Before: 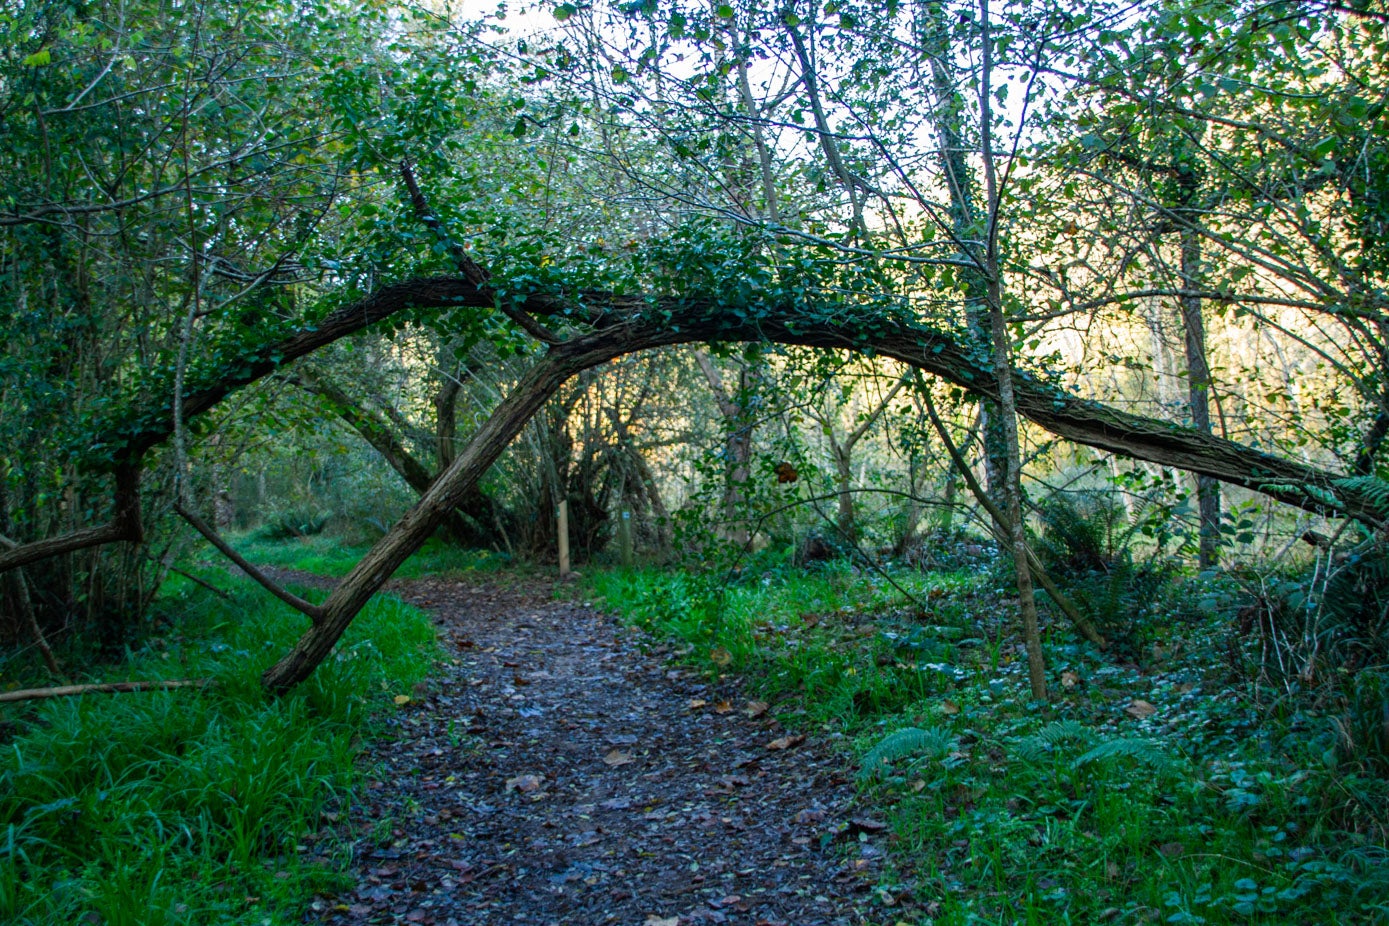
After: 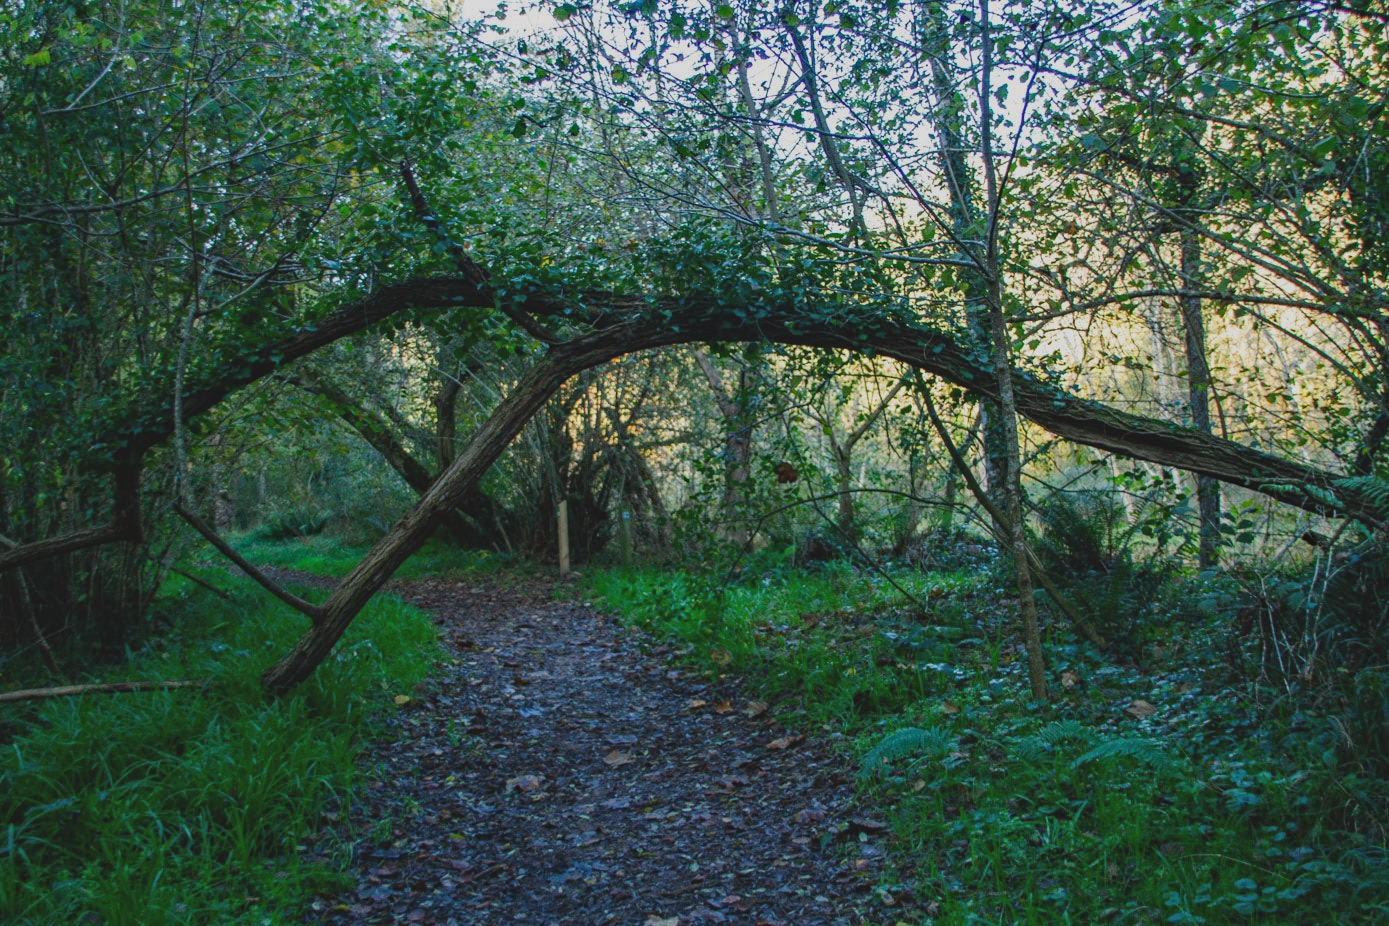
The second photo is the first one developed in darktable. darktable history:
exposure: black level correction -0.015, exposure -0.508 EV, compensate highlight preservation false
haze removal: strength 0.291, distance 0.254, adaptive false
